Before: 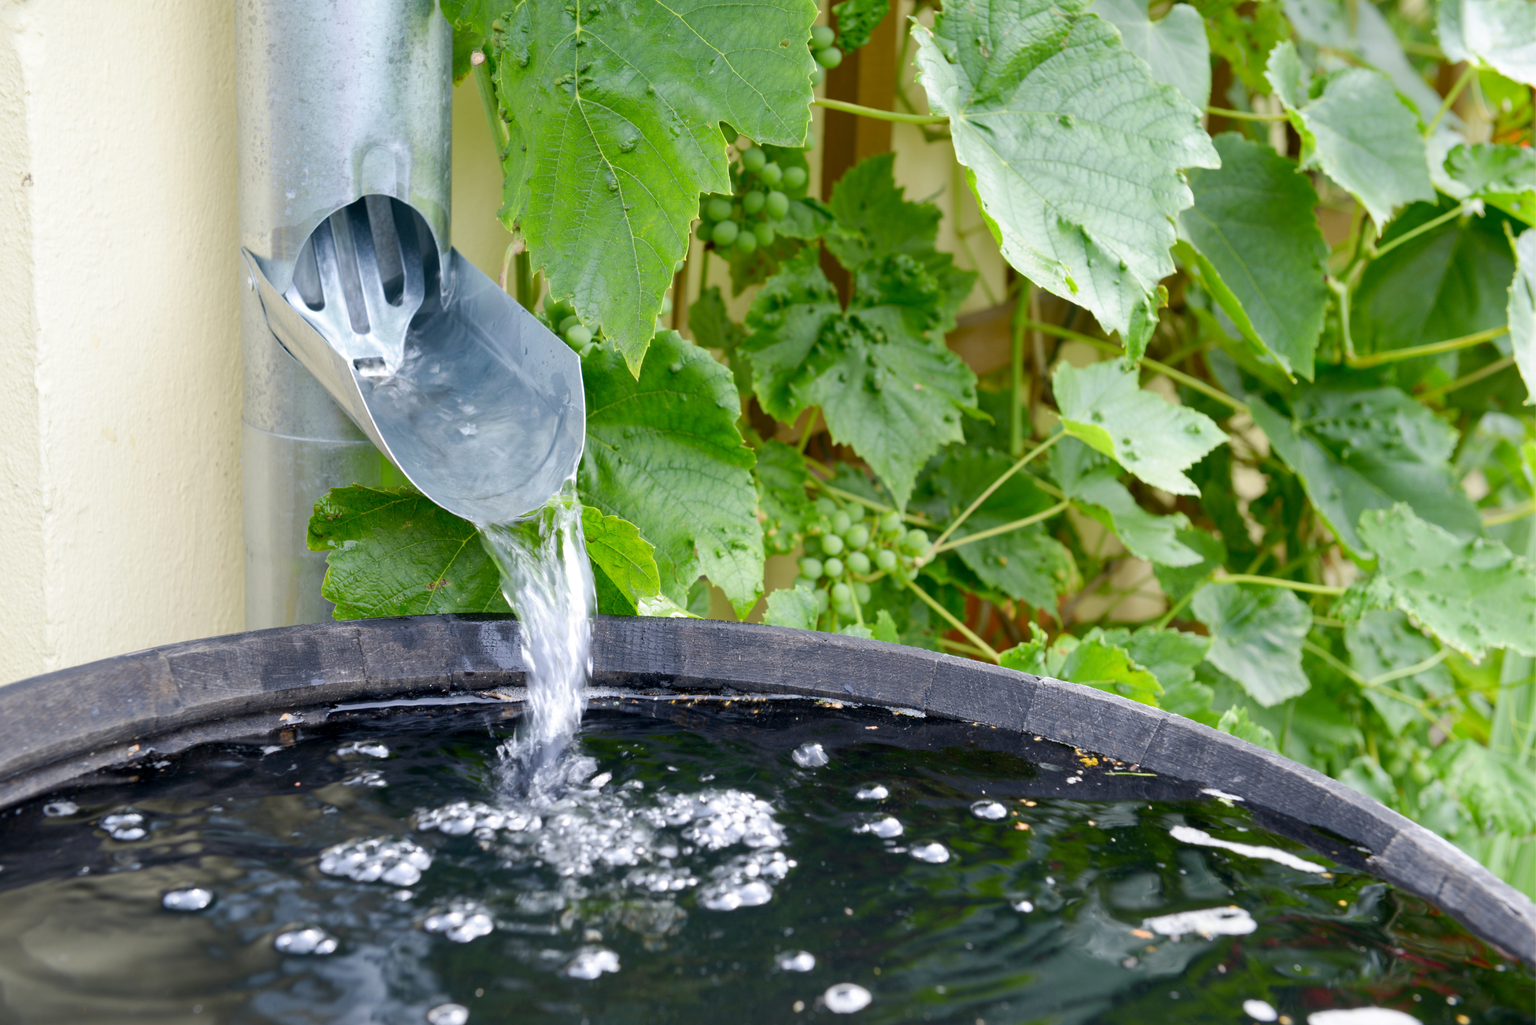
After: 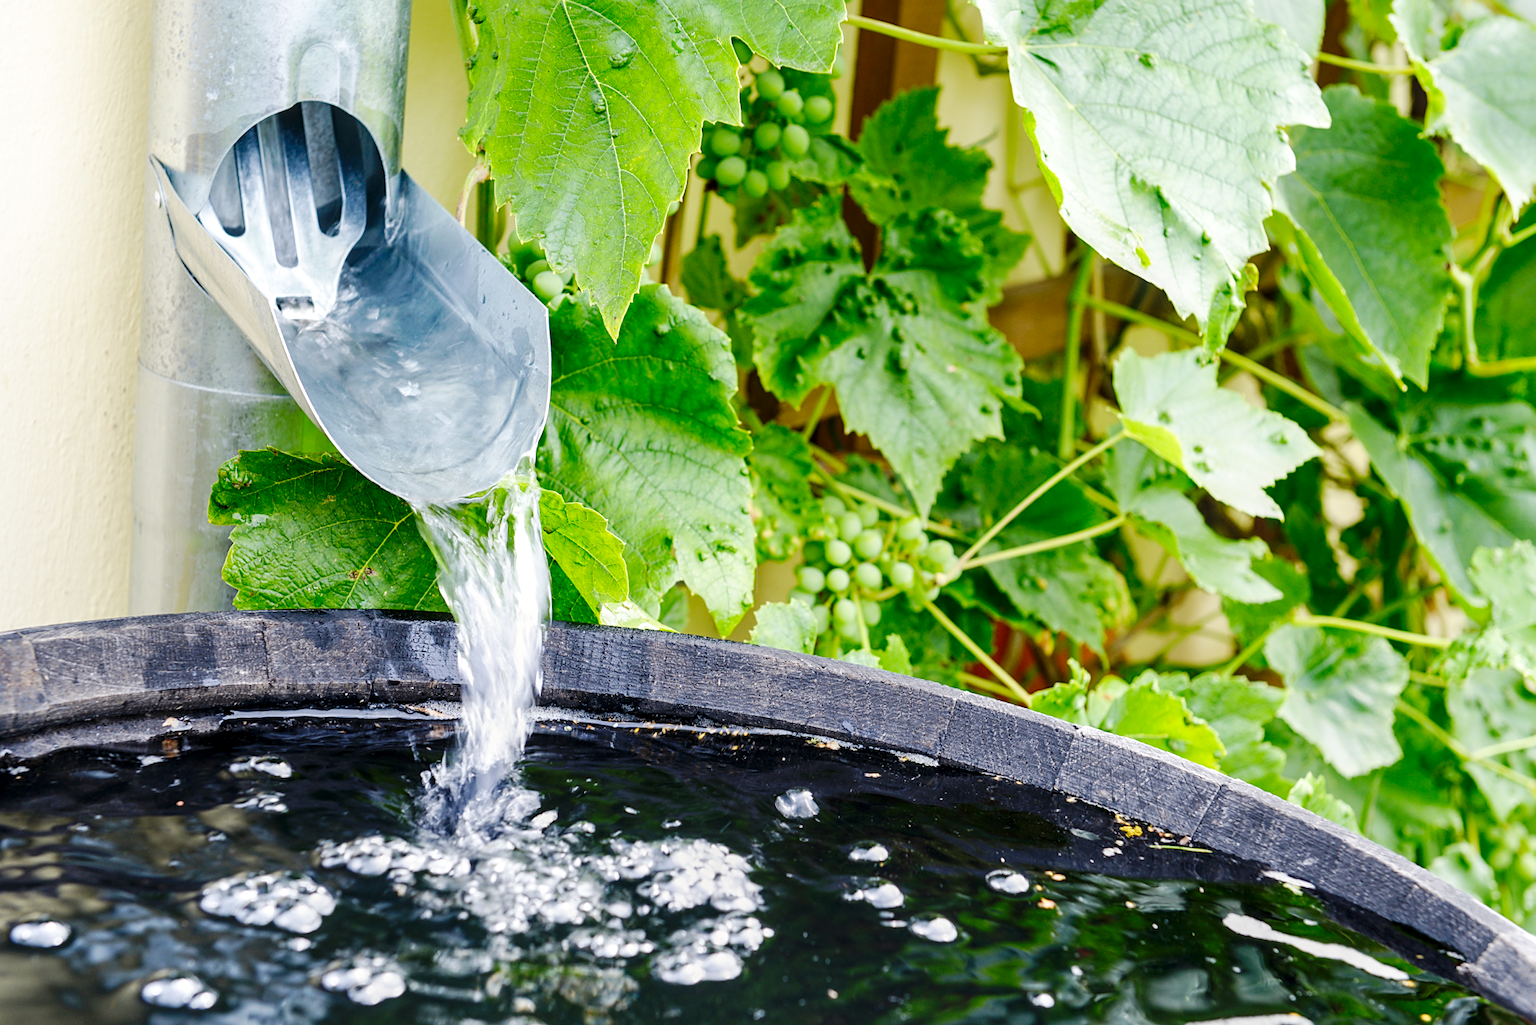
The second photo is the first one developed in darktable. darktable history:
white balance: red 1.009, blue 0.985
base curve: curves: ch0 [(0, 0) (0.036, 0.025) (0.121, 0.166) (0.206, 0.329) (0.605, 0.79) (1, 1)], preserve colors none
sharpen: on, module defaults
local contrast: on, module defaults
crop and rotate: angle -3.27°, left 5.211%, top 5.211%, right 4.607%, bottom 4.607%
